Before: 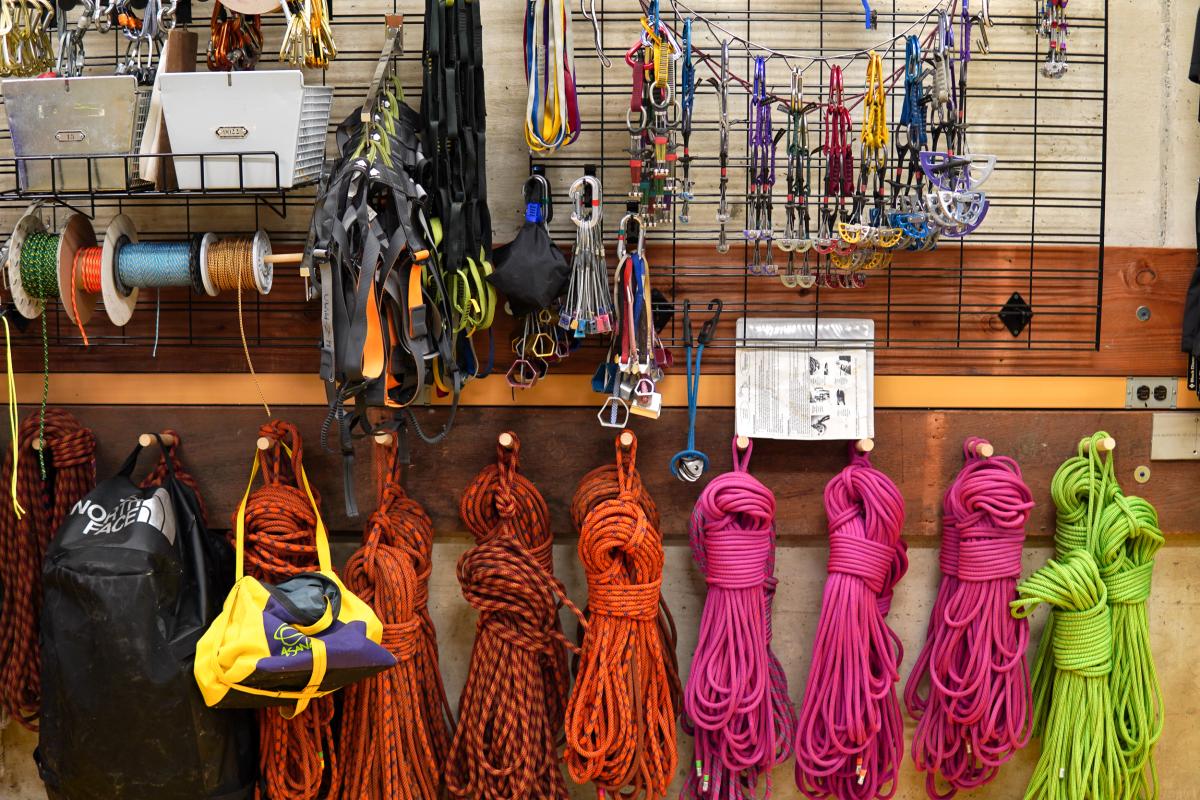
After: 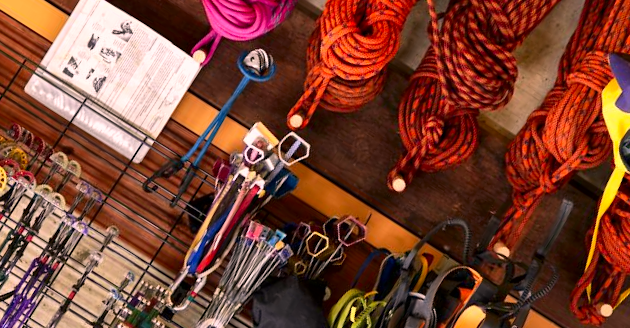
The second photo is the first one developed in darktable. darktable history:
crop and rotate: angle 147.87°, left 9.205%, top 15.56%, right 4.388%, bottom 17.005%
color correction: highlights a* 12.69, highlights b* 5.55
local contrast: mode bilateral grid, contrast 20, coarseness 49, detail 119%, midtone range 0.2
contrast brightness saturation: contrast 0.149, brightness -0.005, saturation 0.099
